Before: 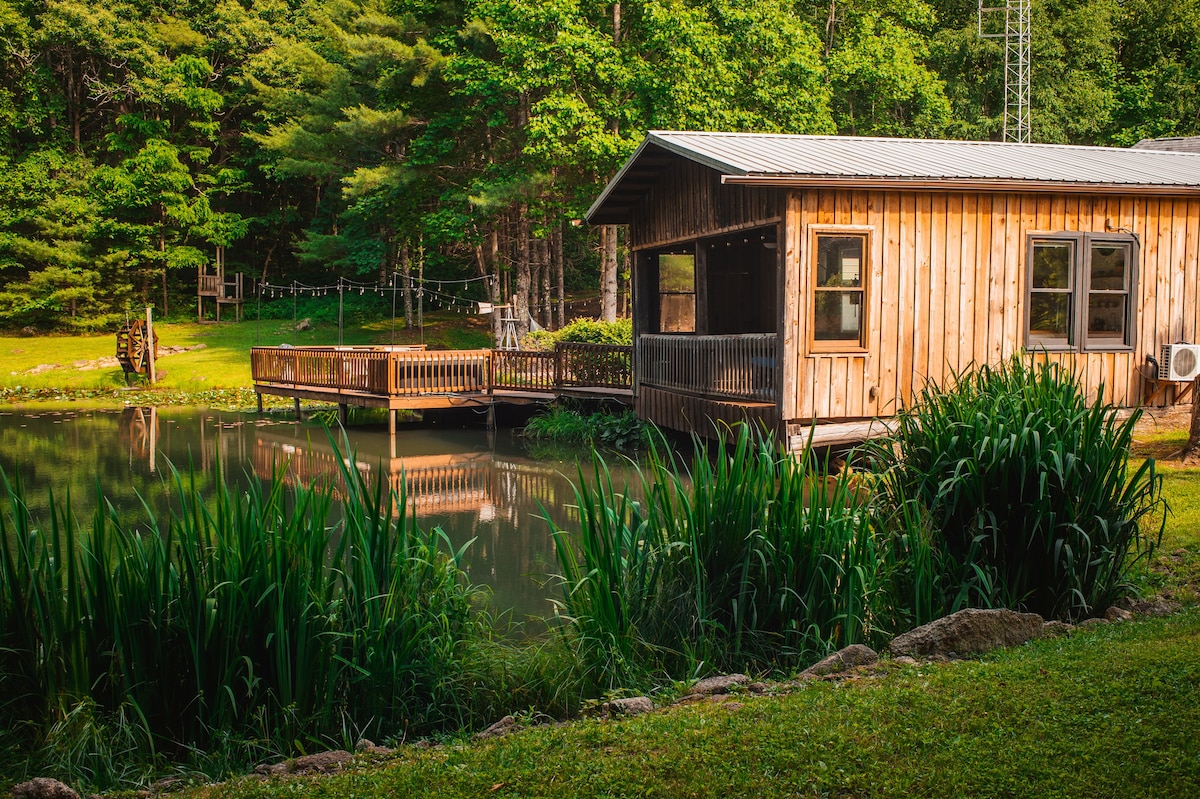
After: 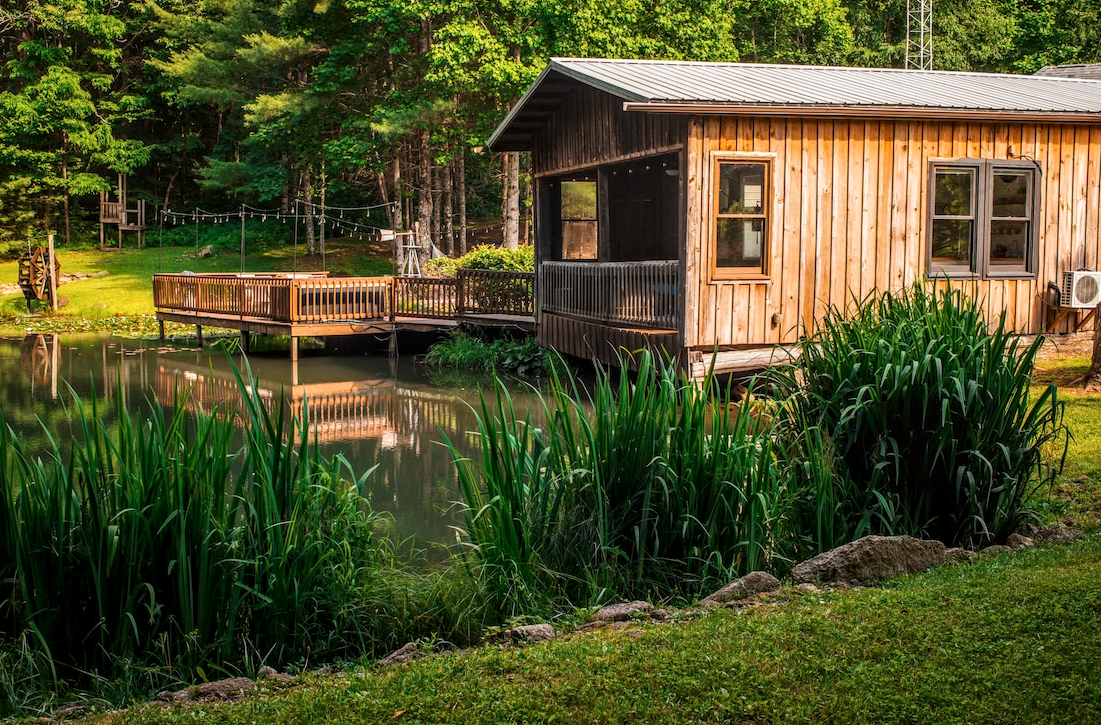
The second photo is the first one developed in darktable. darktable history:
crop and rotate: left 8.222%, top 9.164%
local contrast: on, module defaults
contrast equalizer: octaves 7, y [[0.509, 0.517, 0.523, 0.523, 0.517, 0.509], [0.5 ×6], [0.5 ×6], [0 ×6], [0 ×6]]
levels: mode automatic, levels [0, 0.476, 0.951]
